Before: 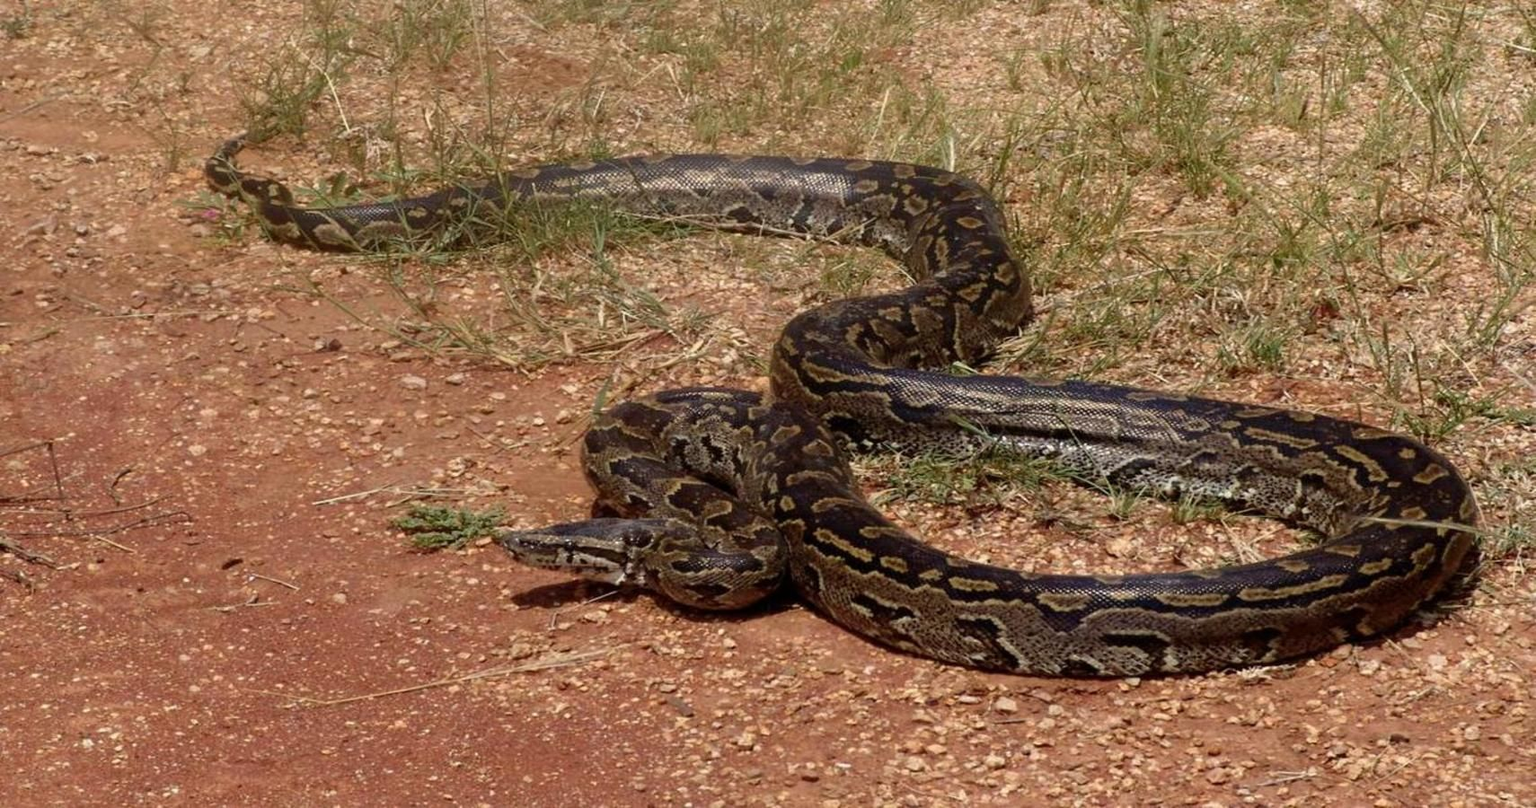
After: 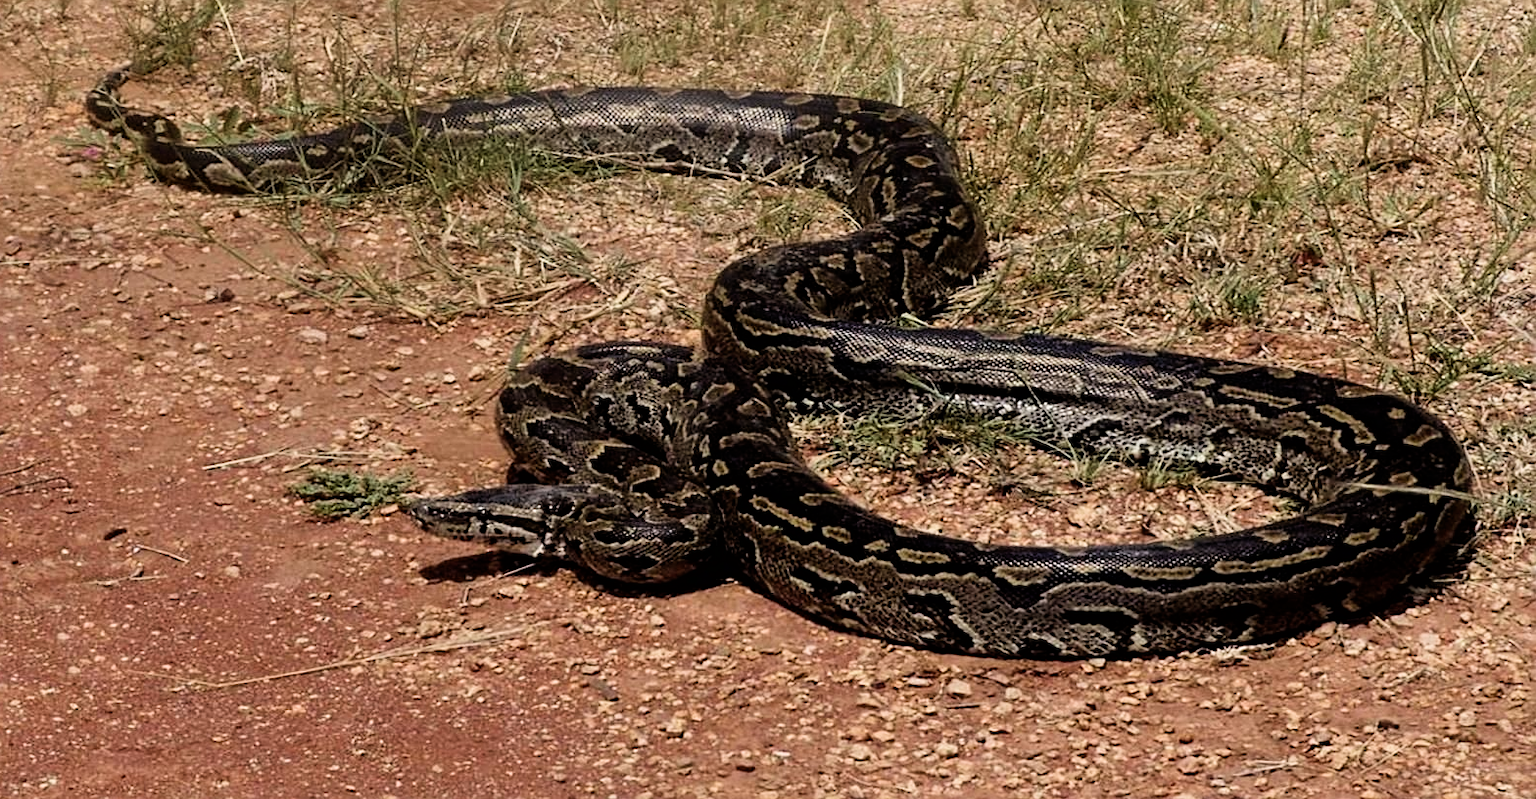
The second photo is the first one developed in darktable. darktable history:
filmic rgb: black relative exposure -16 EV, white relative exposure 6.29 EV, hardness 5.1, contrast 1.35
shadows and highlights: shadows 32.83, highlights -47.7, soften with gaussian
crop and rotate: left 8.262%, top 9.226%
sharpen: on, module defaults
